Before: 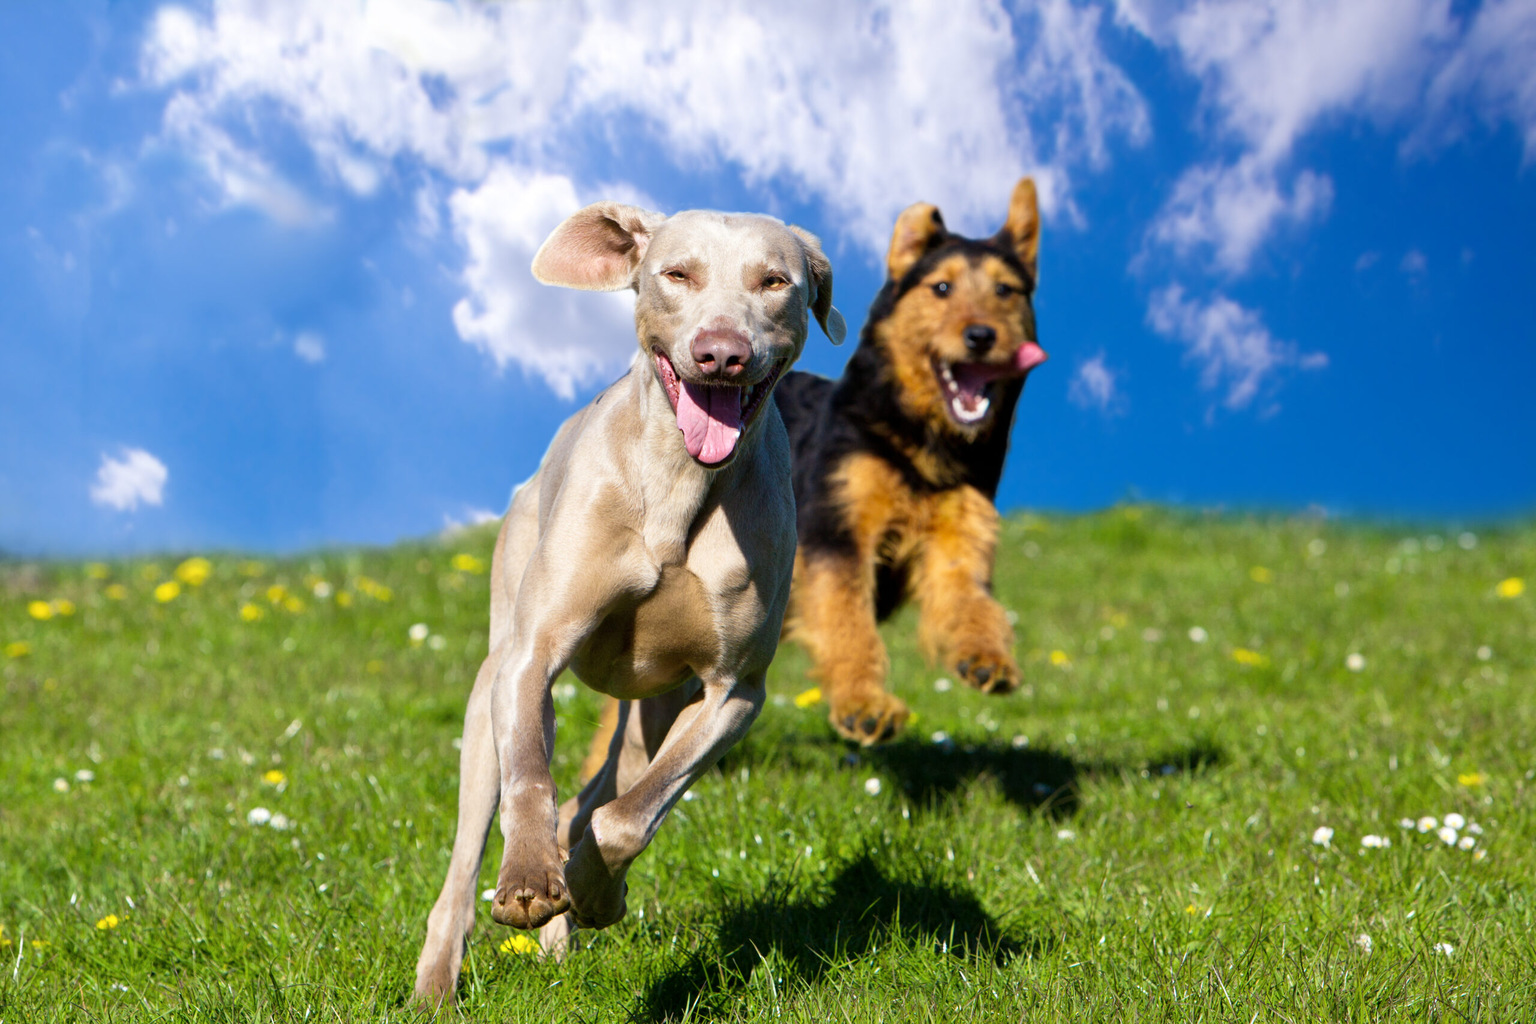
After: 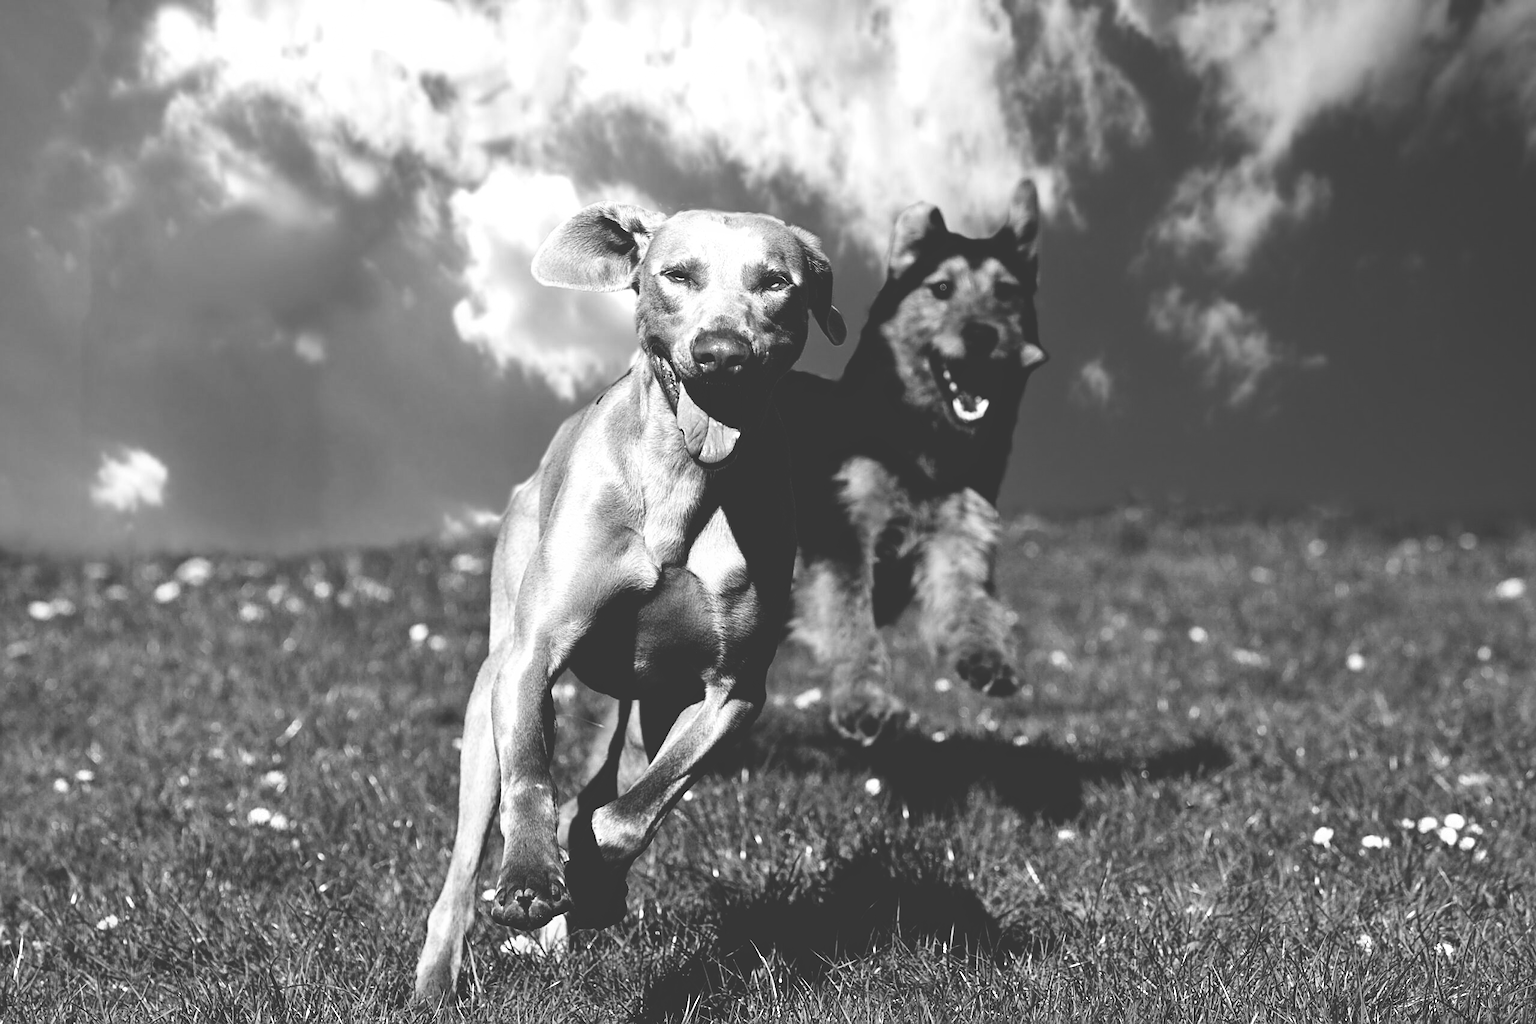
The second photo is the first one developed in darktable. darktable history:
sharpen: on, module defaults
base curve: curves: ch0 [(0, 0.036) (0.083, 0.04) (0.804, 1)], preserve colors none
white balance: red 0.982, blue 1.018
monochrome: on, module defaults
